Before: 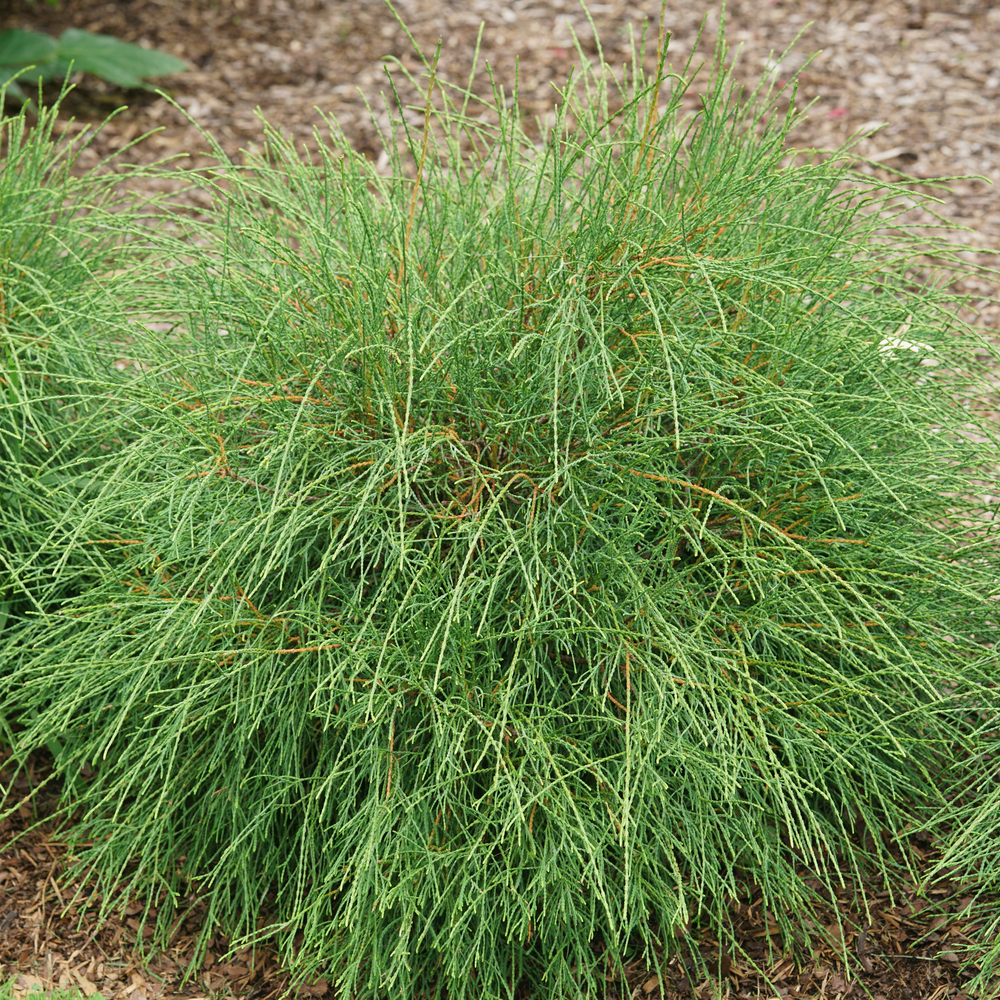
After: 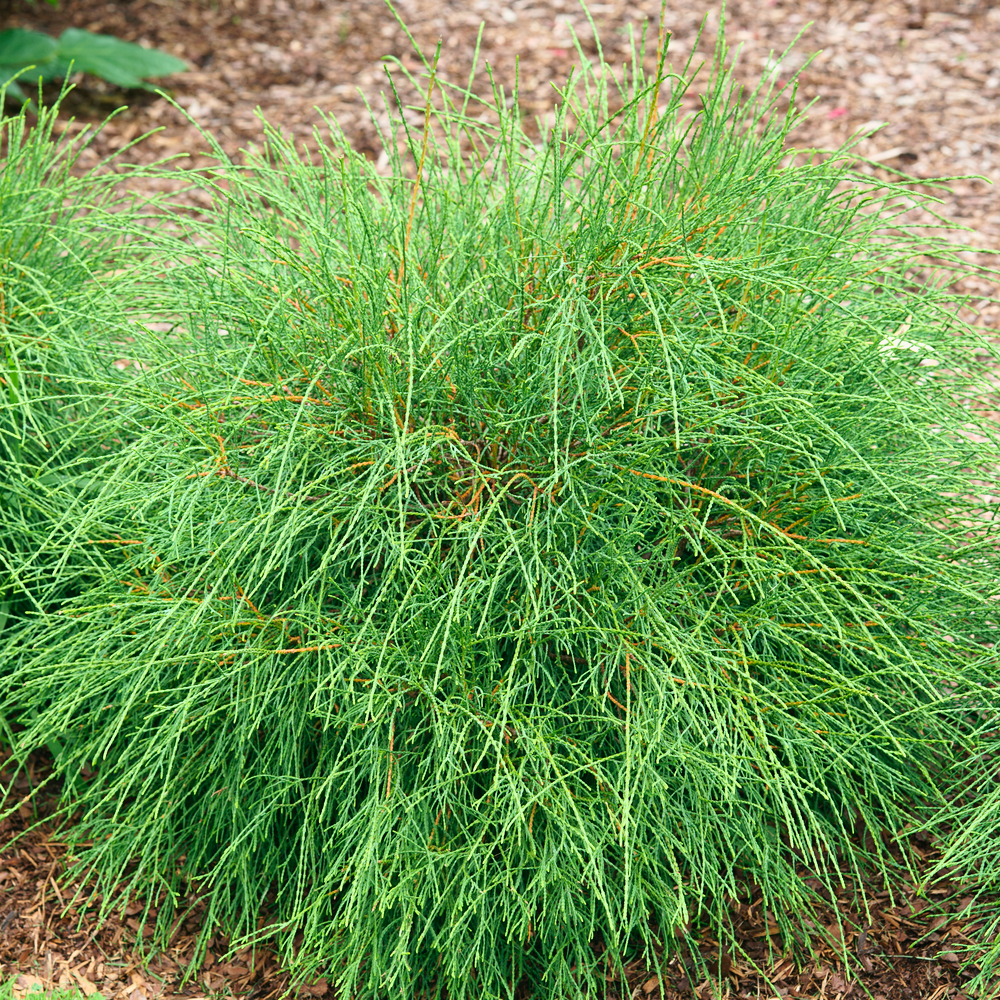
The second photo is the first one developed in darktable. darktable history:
tone curve: curves: ch0 [(0, 0) (0.051, 0.047) (0.102, 0.099) (0.236, 0.249) (0.429, 0.473) (0.67, 0.755) (0.875, 0.948) (1, 0.985)]; ch1 [(0, 0) (0.339, 0.298) (0.402, 0.363) (0.453, 0.413) (0.485, 0.469) (0.494, 0.493) (0.504, 0.502) (0.515, 0.526) (0.563, 0.591) (0.597, 0.639) (0.834, 0.888) (1, 1)]; ch2 [(0, 0) (0.362, 0.353) (0.425, 0.439) (0.501, 0.501) (0.537, 0.538) (0.58, 0.59) (0.642, 0.669) (0.773, 0.856) (1, 1)], color space Lab, independent channels, preserve colors none
